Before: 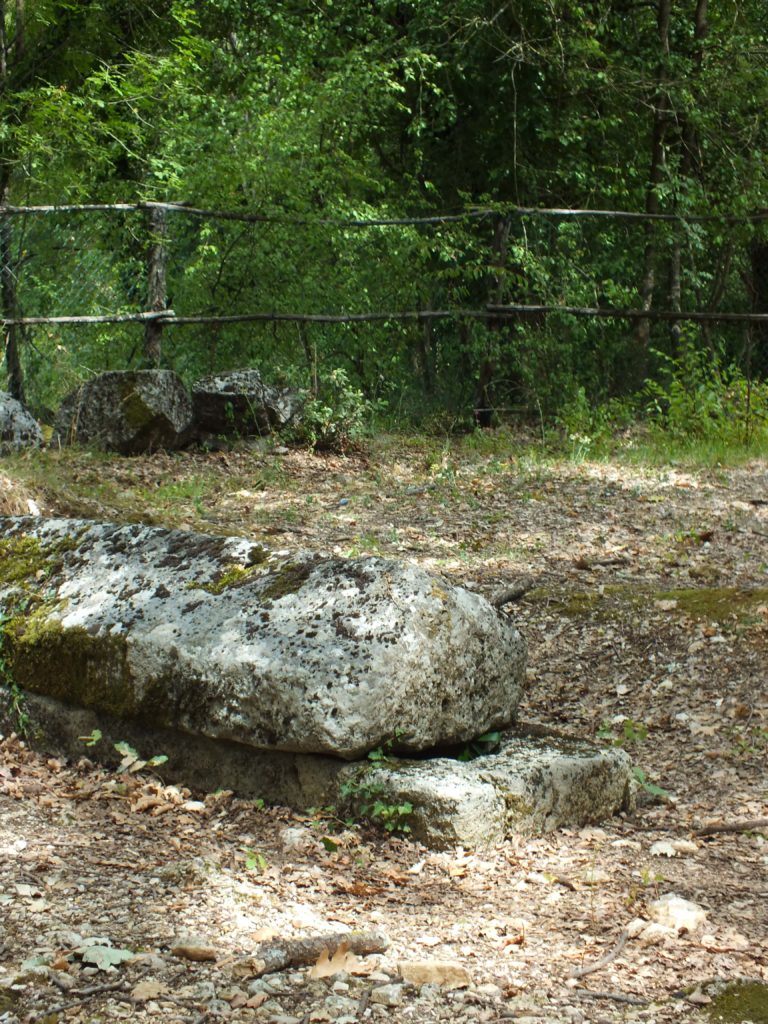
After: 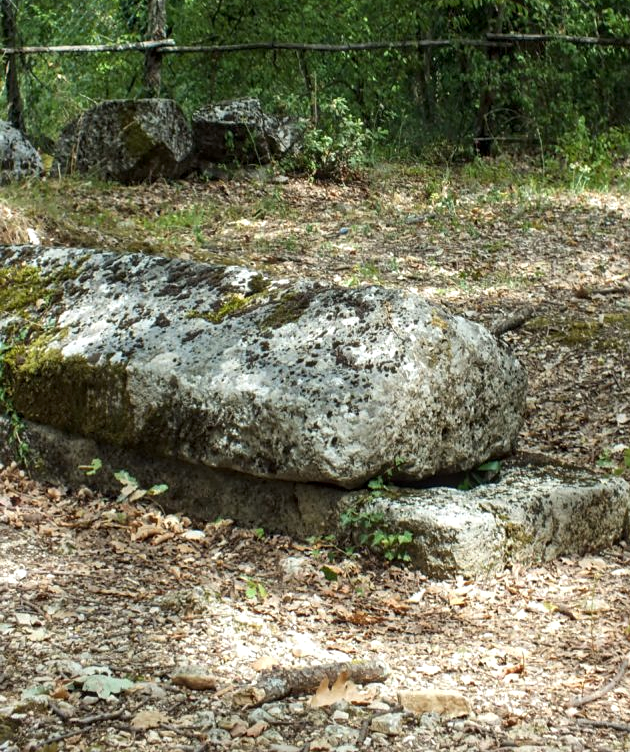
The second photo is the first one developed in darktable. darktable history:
local contrast: on, module defaults
crop: top 26.531%, right 17.959%
sharpen: amount 0.2
